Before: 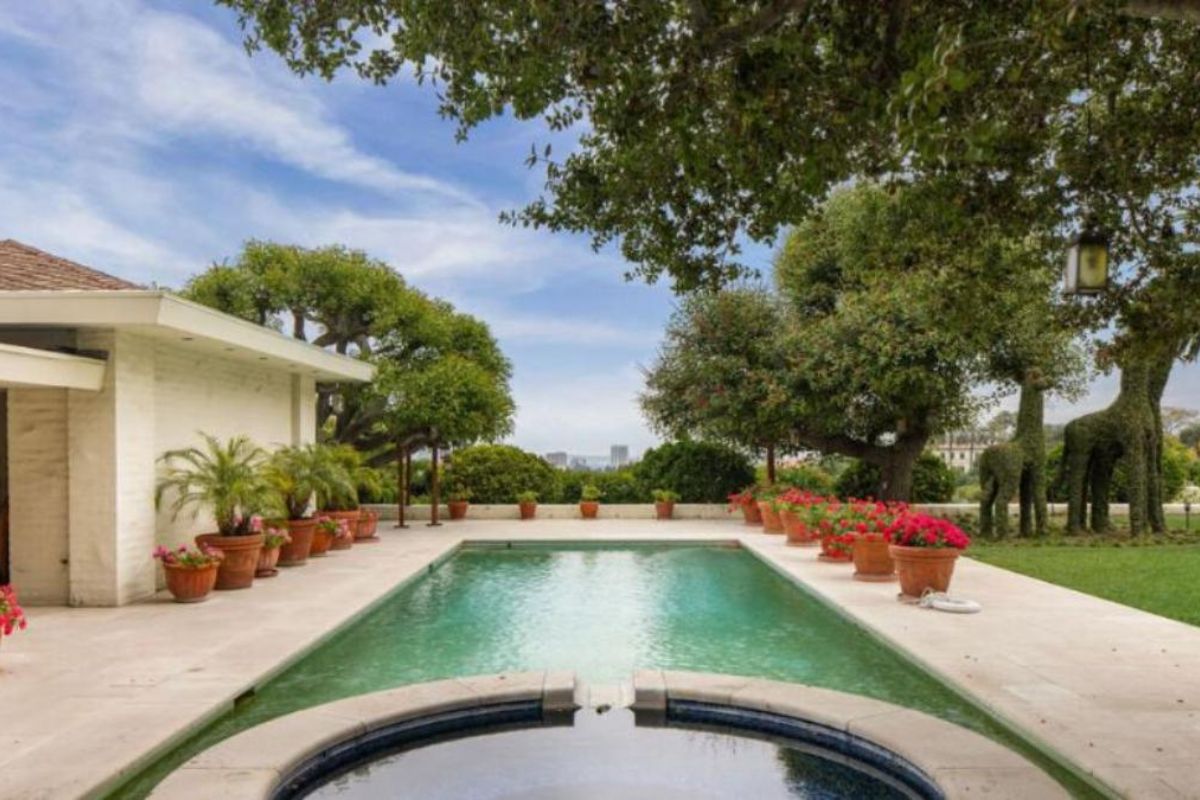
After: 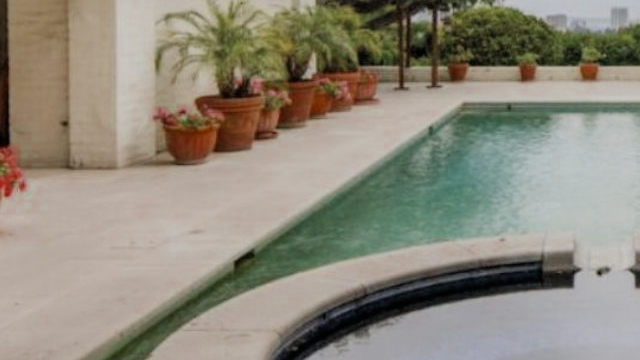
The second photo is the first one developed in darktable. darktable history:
crop and rotate: top 54.778%, right 46.61%, bottom 0.159%
filmic rgb: black relative exposure -7.65 EV, white relative exposure 4.56 EV, hardness 3.61
color zones: curves: ch0 [(0, 0.5) (0.125, 0.4) (0.25, 0.5) (0.375, 0.4) (0.5, 0.4) (0.625, 0.6) (0.75, 0.6) (0.875, 0.5)]; ch1 [(0, 0.35) (0.125, 0.45) (0.25, 0.35) (0.375, 0.35) (0.5, 0.35) (0.625, 0.35) (0.75, 0.45) (0.875, 0.35)]; ch2 [(0, 0.6) (0.125, 0.5) (0.25, 0.5) (0.375, 0.6) (0.5, 0.6) (0.625, 0.5) (0.75, 0.5) (0.875, 0.5)]
shadows and highlights: shadows 25, highlights -25
